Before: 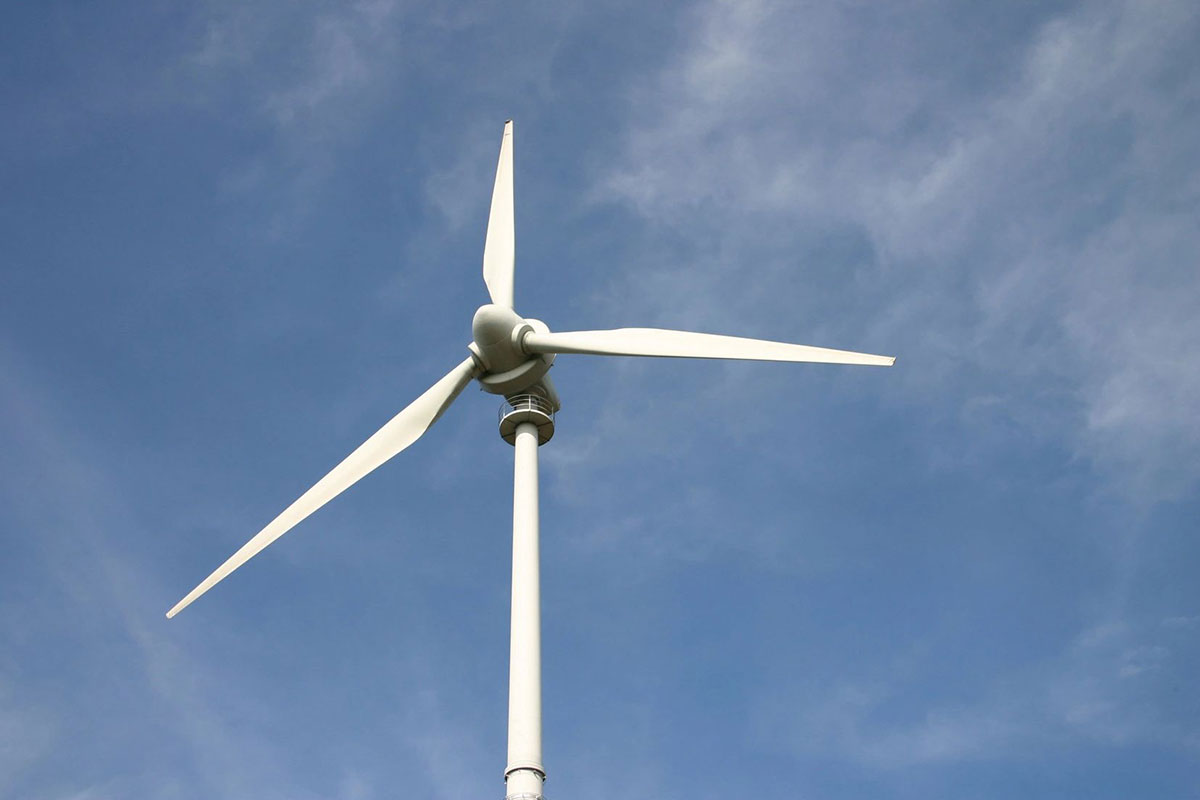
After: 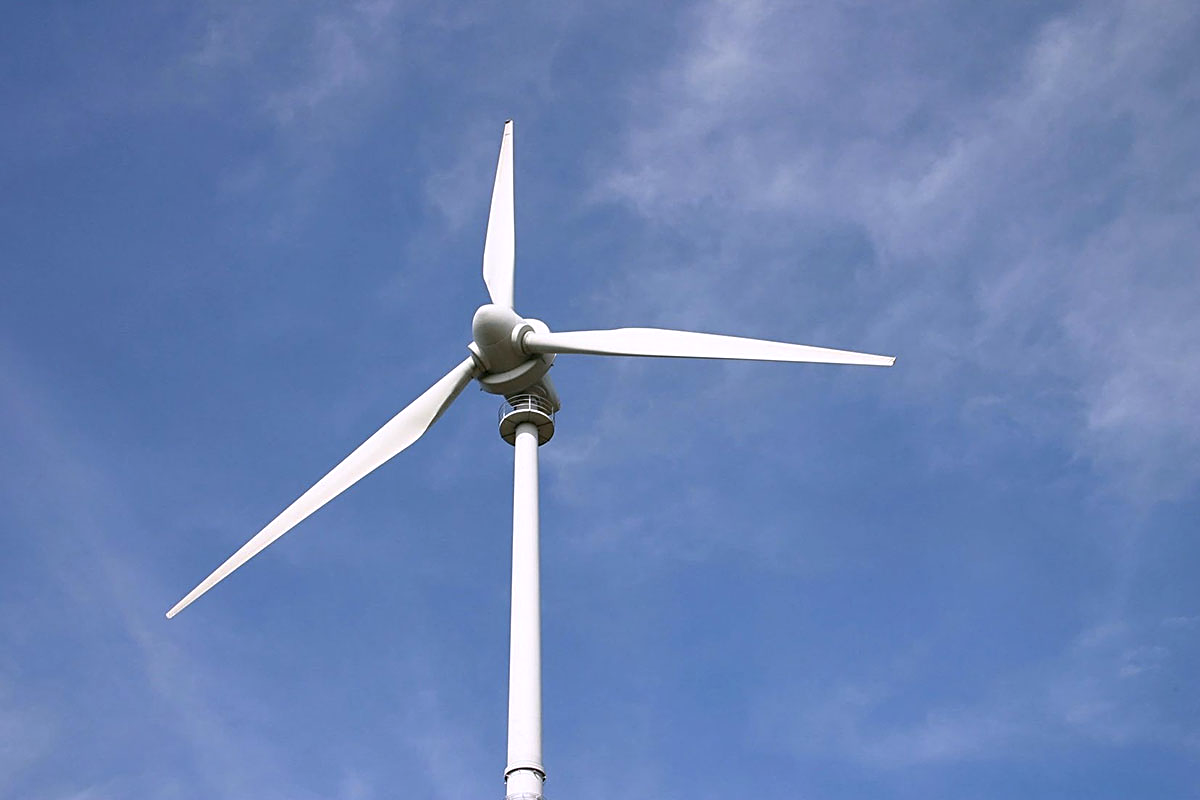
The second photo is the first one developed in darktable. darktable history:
white balance: red 1.004, blue 1.096
shadows and highlights: shadows color adjustment 97.66%, soften with gaussian
sharpen: on, module defaults
